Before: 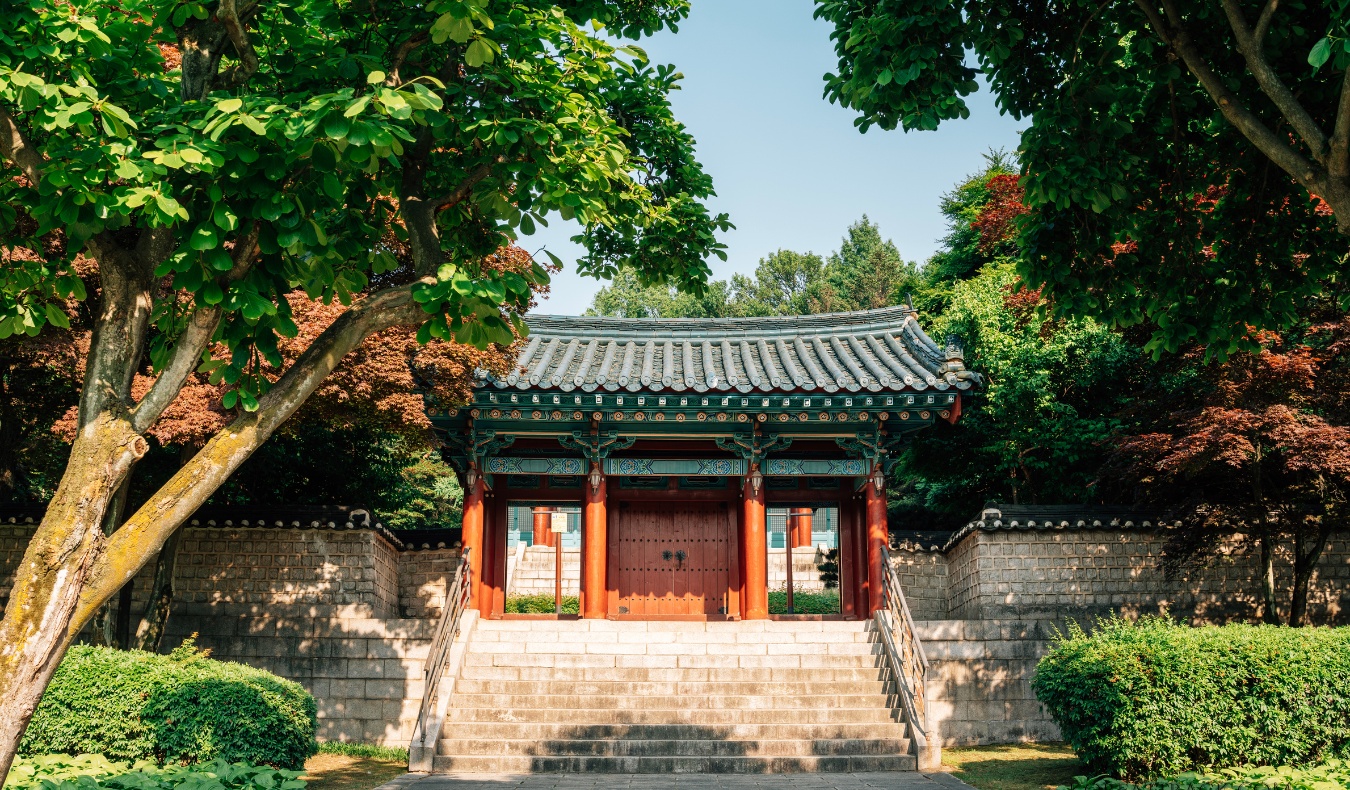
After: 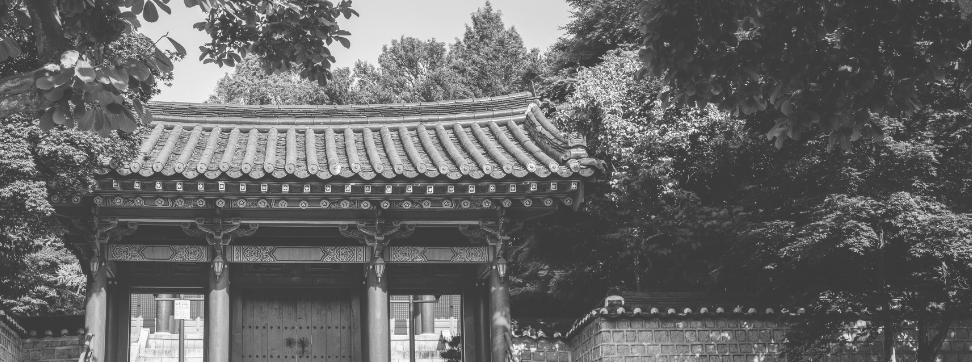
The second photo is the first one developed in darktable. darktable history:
exposure: black level correction -0.041, exposure 0.064 EV, compensate highlight preservation false
monochrome: on, module defaults
local contrast: detail 110%
crop and rotate: left 27.938%, top 27.046%, bottom 27.046%
